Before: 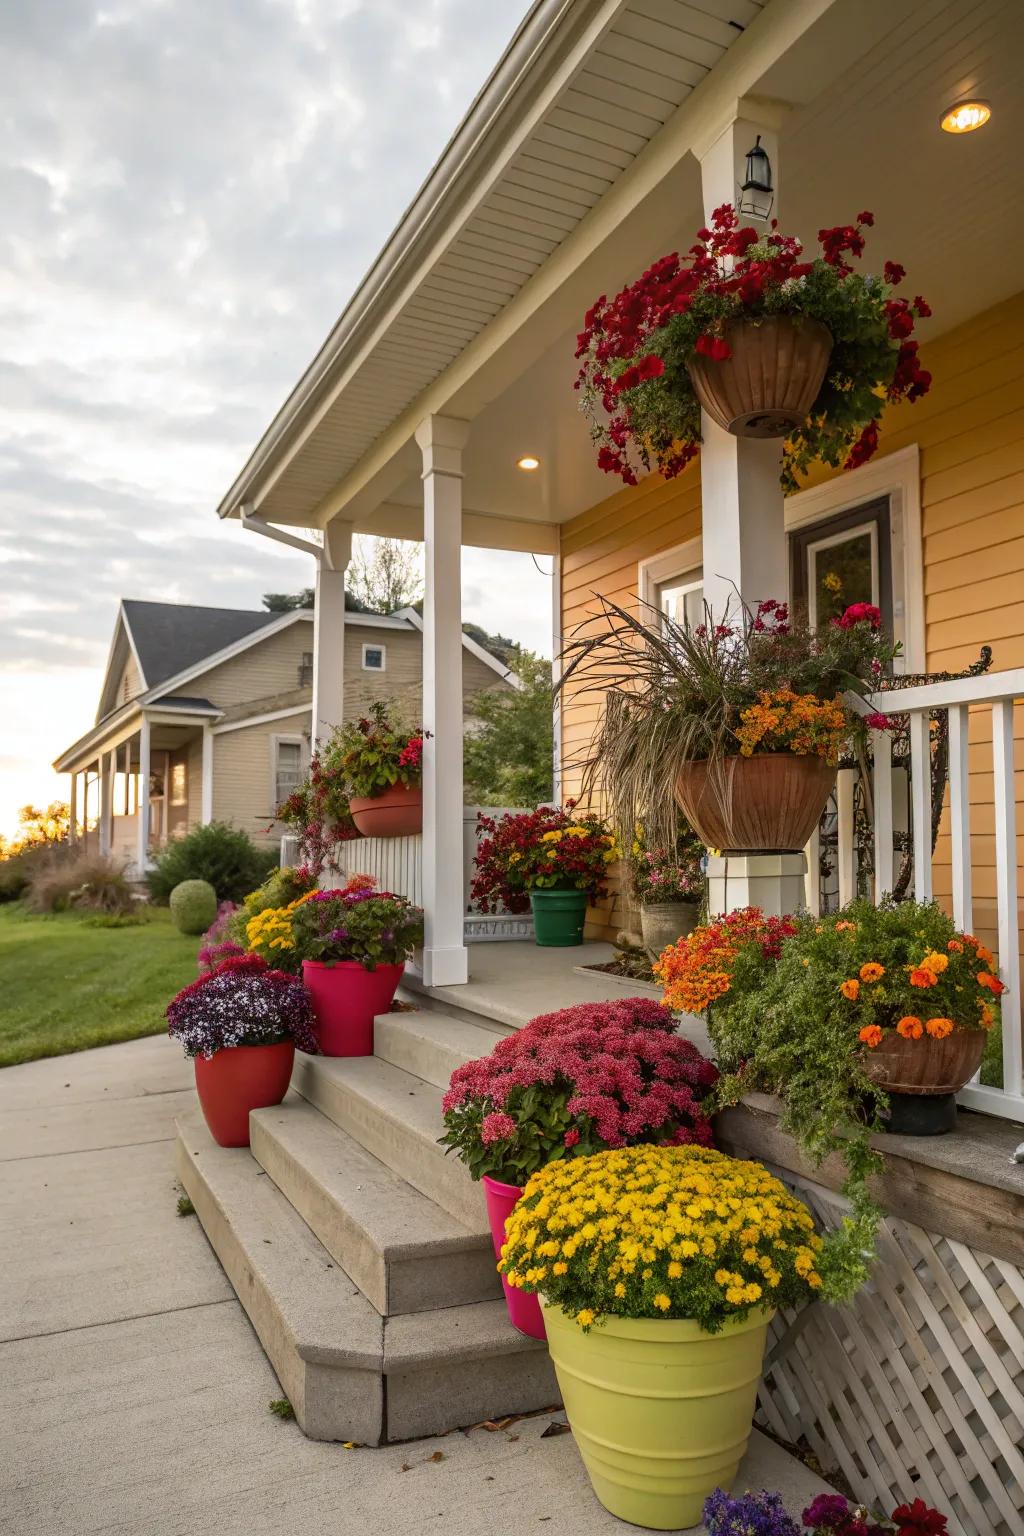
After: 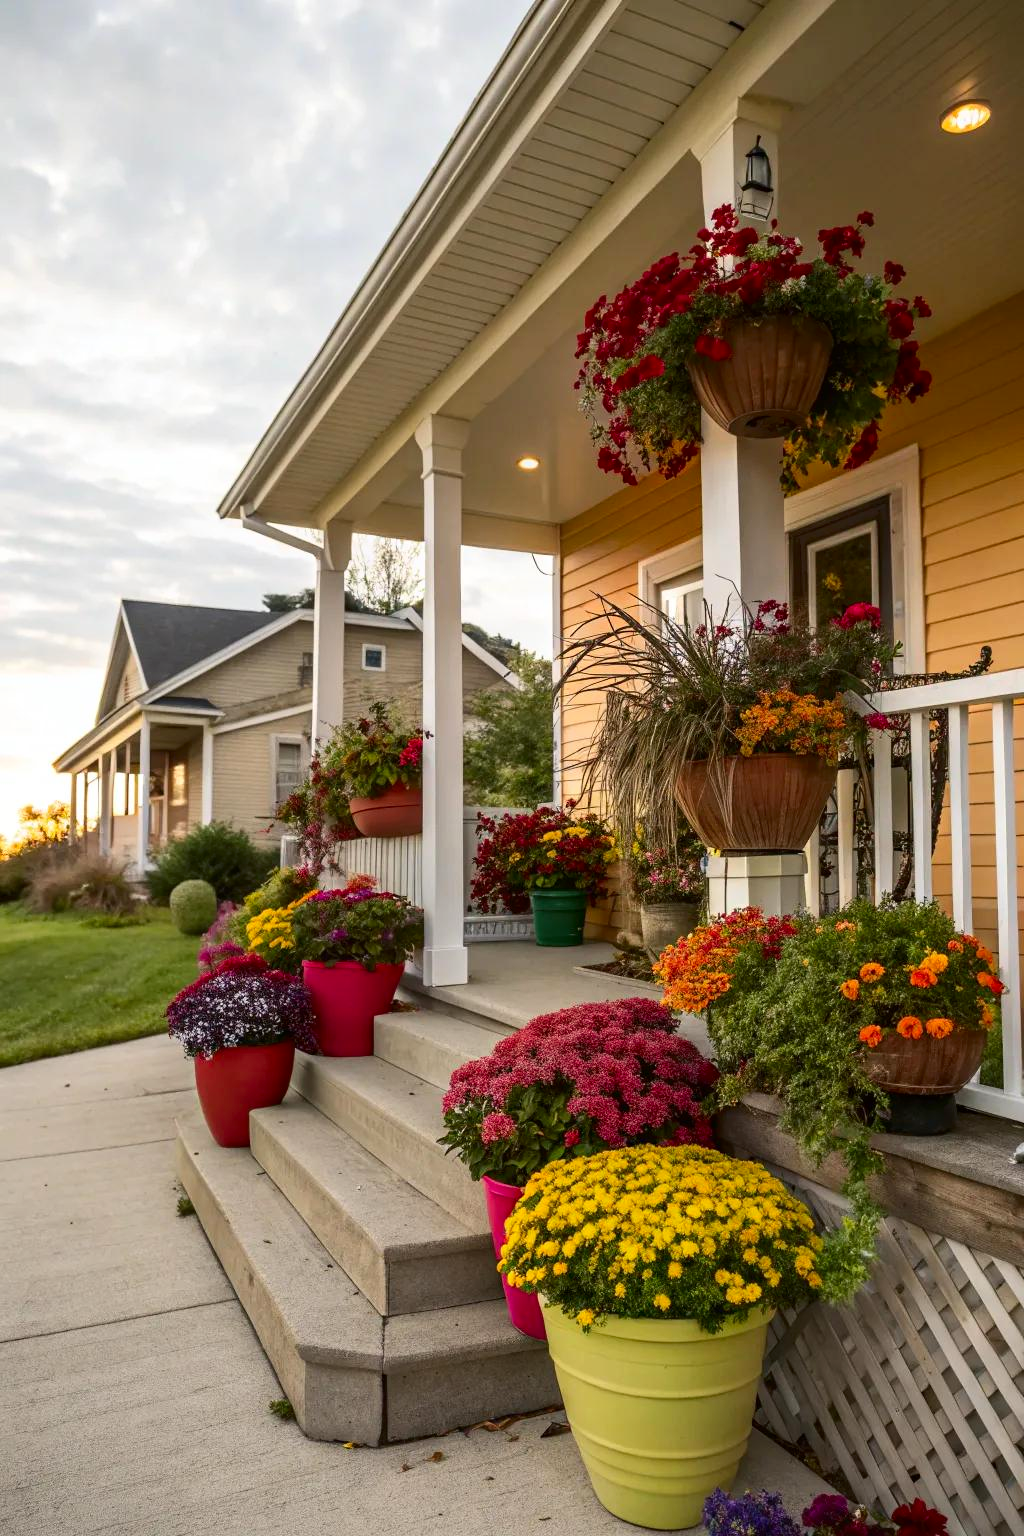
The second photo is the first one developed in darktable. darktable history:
contrast brightness saturation: contrast 0.145, brightness -0.013, saturation 0.097
